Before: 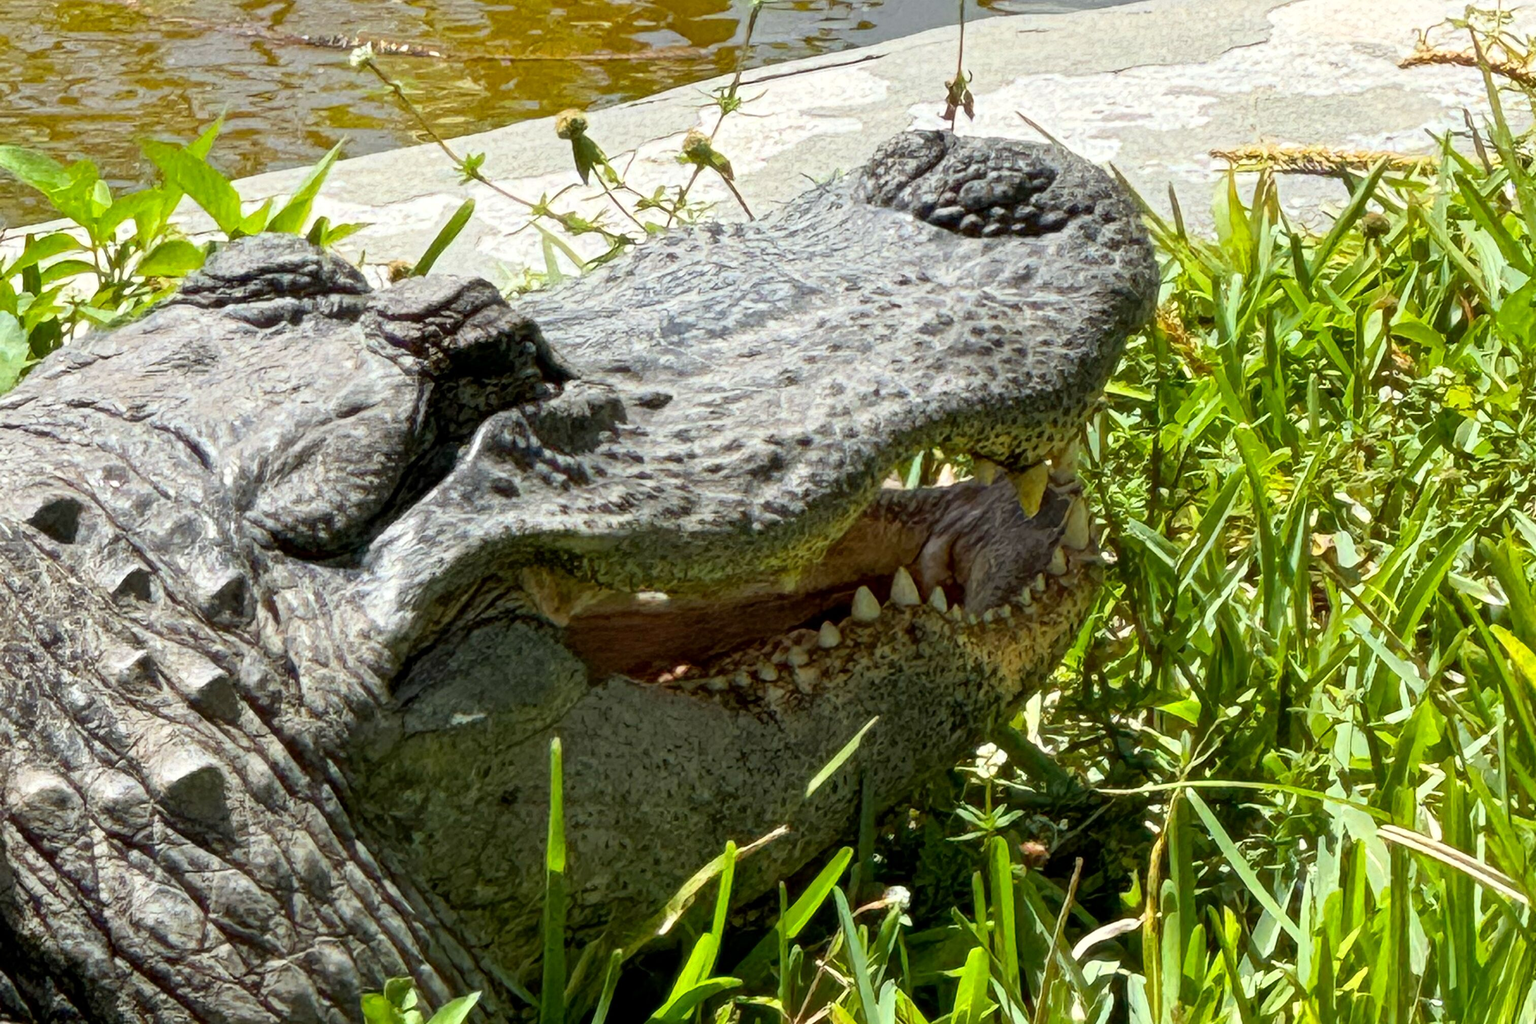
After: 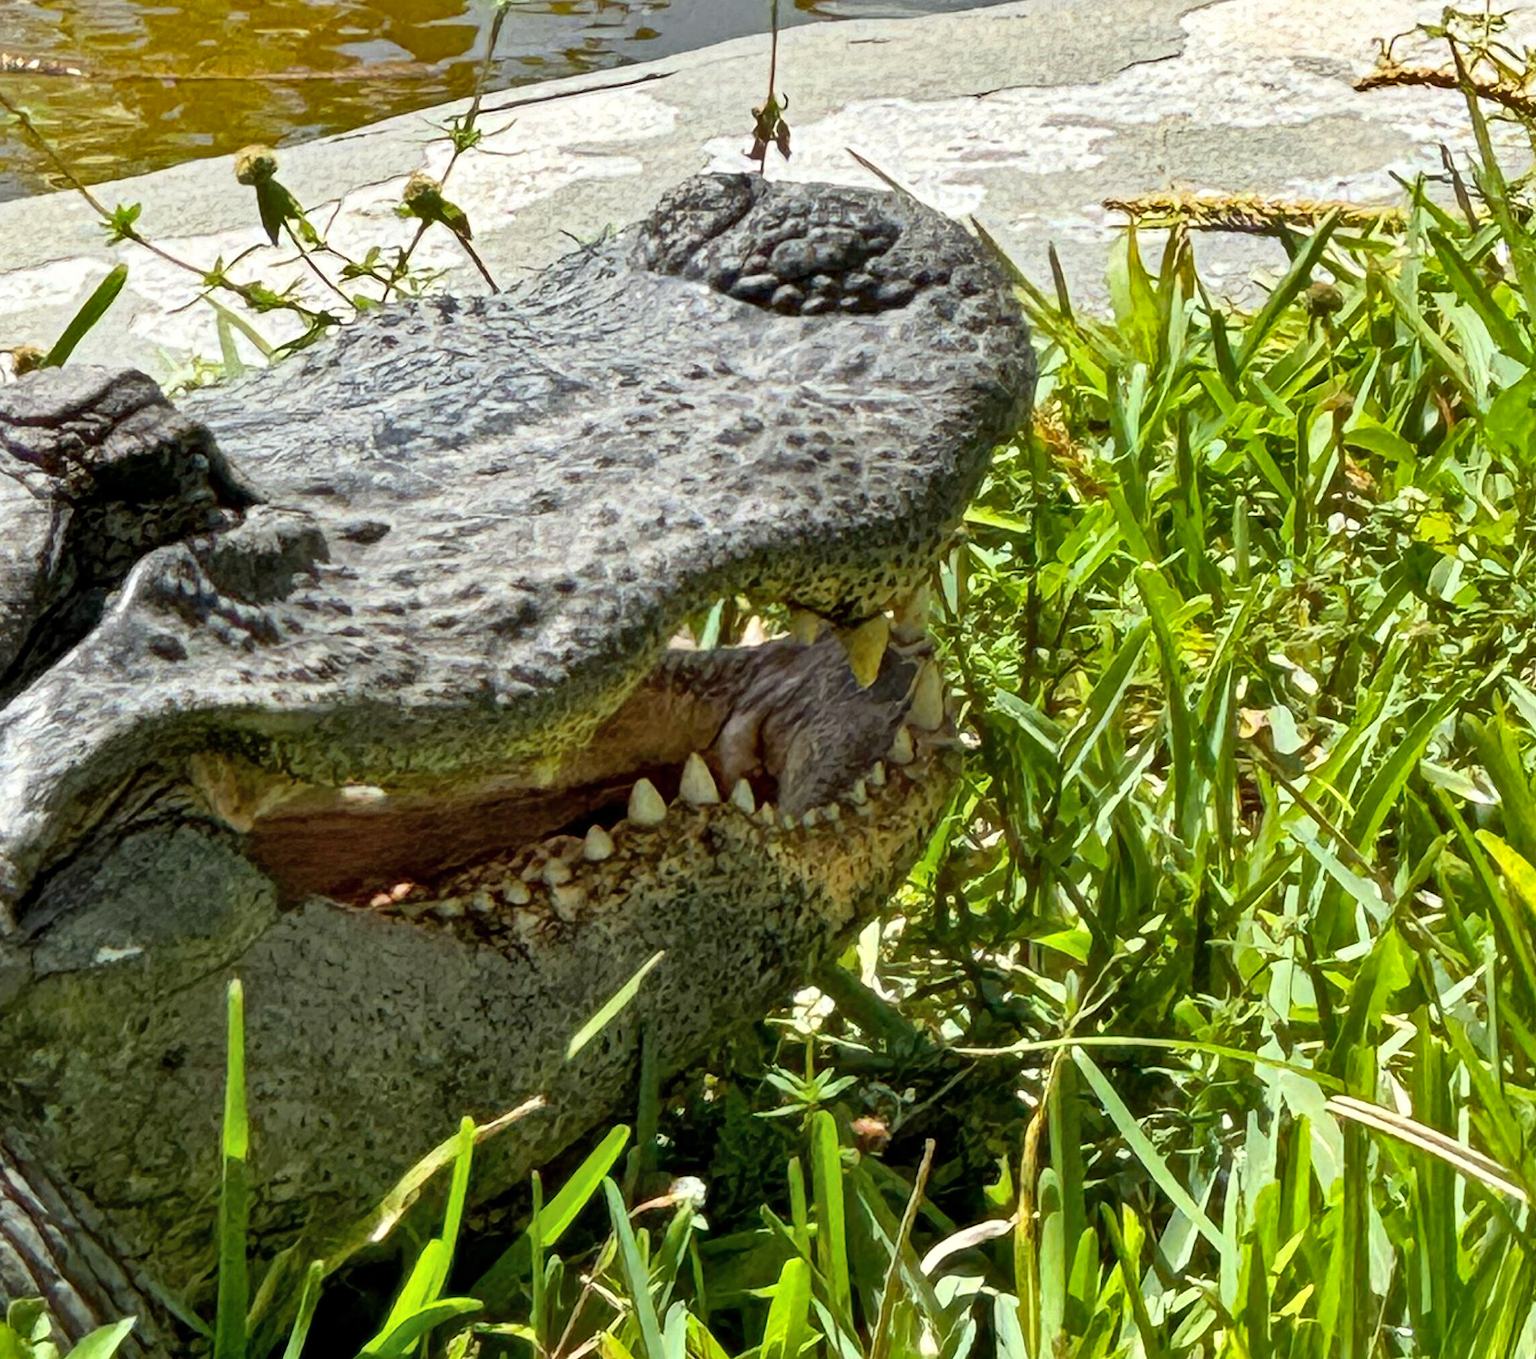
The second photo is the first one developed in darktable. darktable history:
crop and rotate: left 24.69%
shadows and highlights: low approximation 0.01, soften with gaussian
